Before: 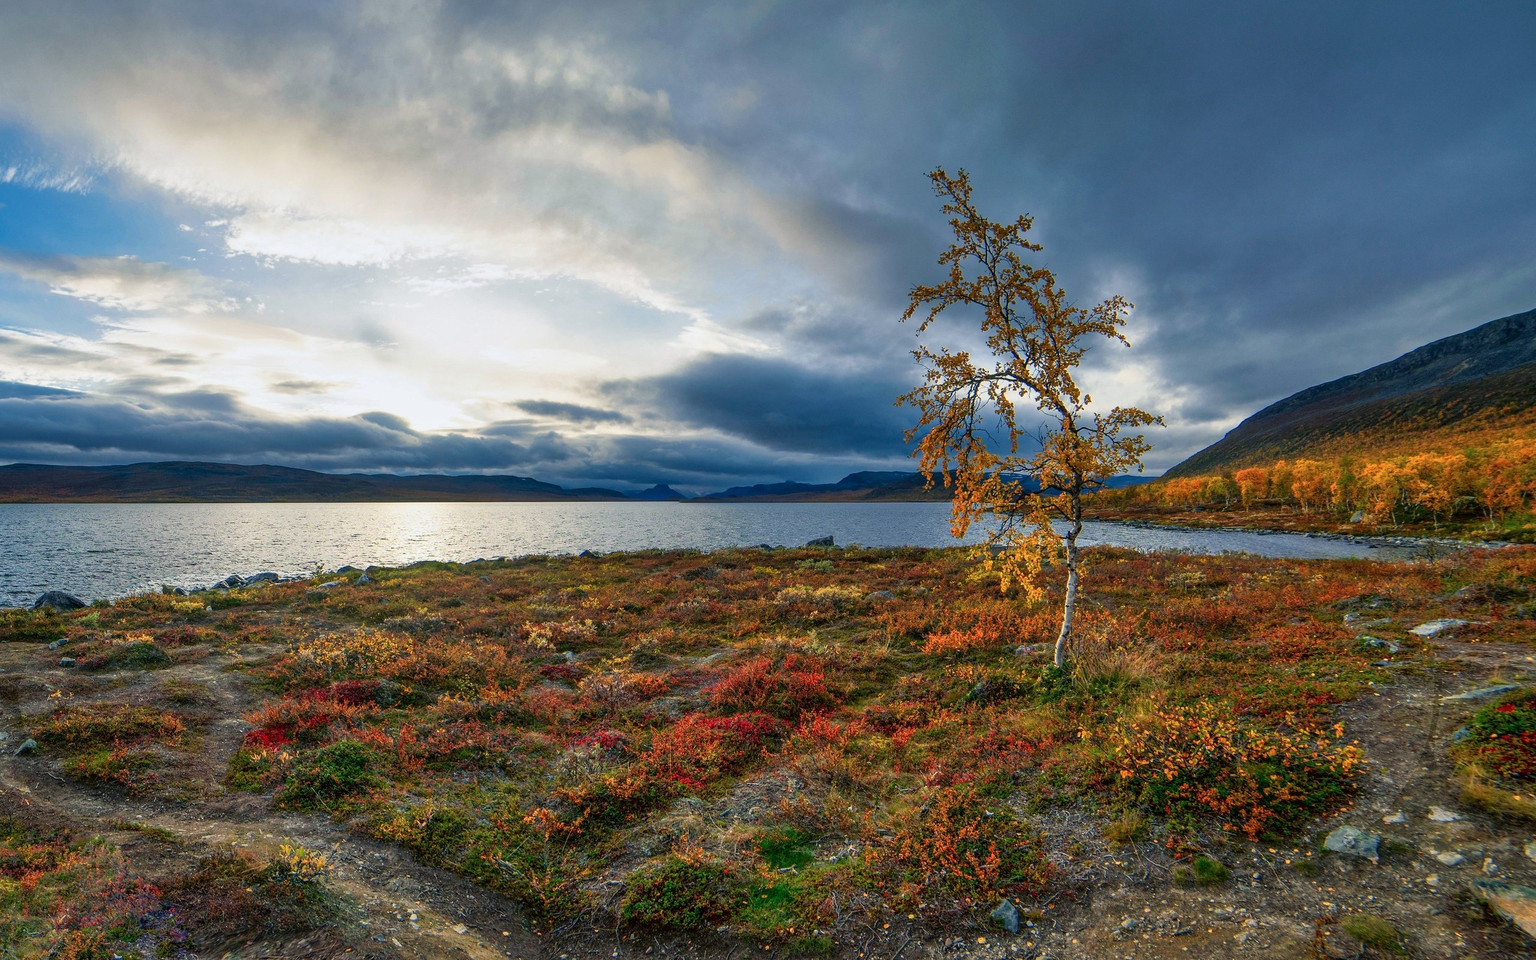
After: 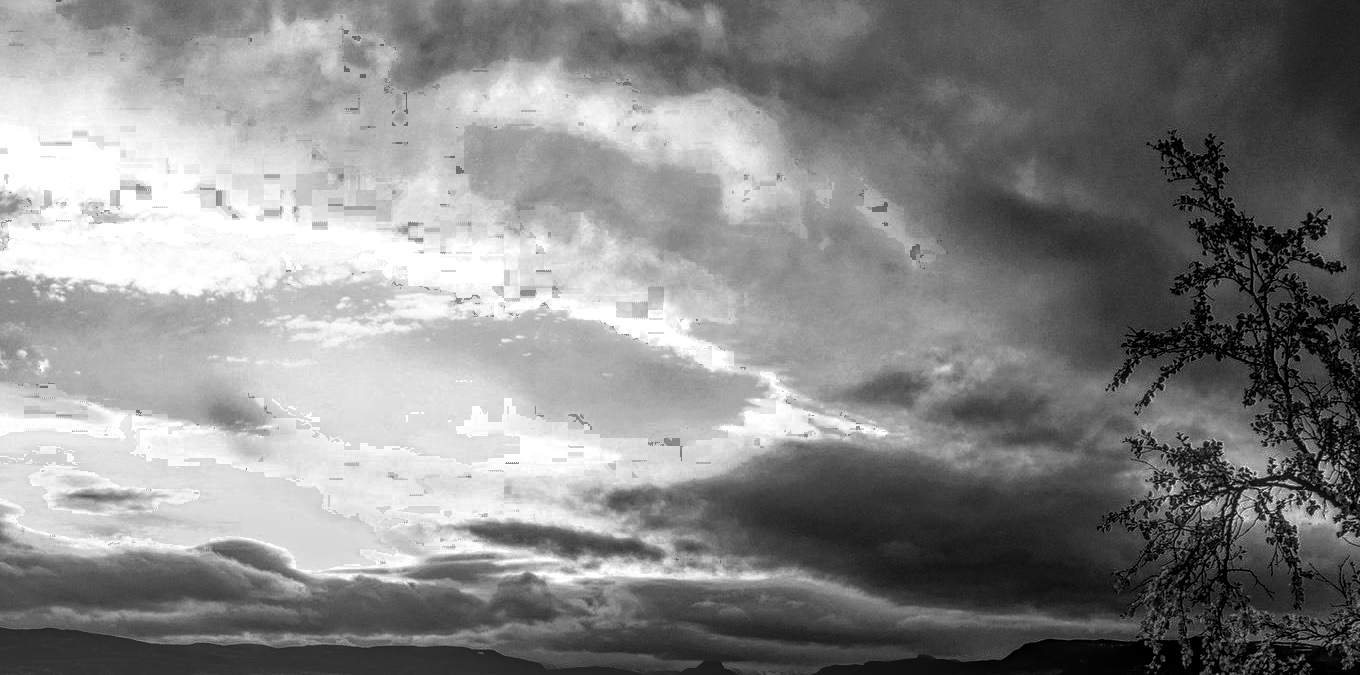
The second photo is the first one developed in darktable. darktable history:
crop: left 15.332%, top 9.153%, right 30.974%, bottom 48.654%
levels: mode automatic, white 99.92%
filmic rgb: black relative exposure -5.06 EV, white relative exposure 3.52 EV, hardness 3.18, contrast 1.2, highlights saturation mix -49.88%
contrast brightness saturation: contrast -0.027, brightness -0.603, saturation -0.997
color zones: curves: ch0 [(0, 0.497) (0.096, 0.361) (0.221, 0.538) (0.429, 0.5) (0.571, 0.5) (0.714, 0.5) (0.857, 0.5) (1, 0.497)]; ch1 [(0, 0.5) (0.143, 0.5) (0.257, -0.002) (0.429, 0.04) (0.571, -0.001) (0.714, -0.015) (0.857, 0.024) (1, 0.5)], process mode strong
local contrast: highlights 20%, shadows 25%, detail 201%, midtone range 0.2
